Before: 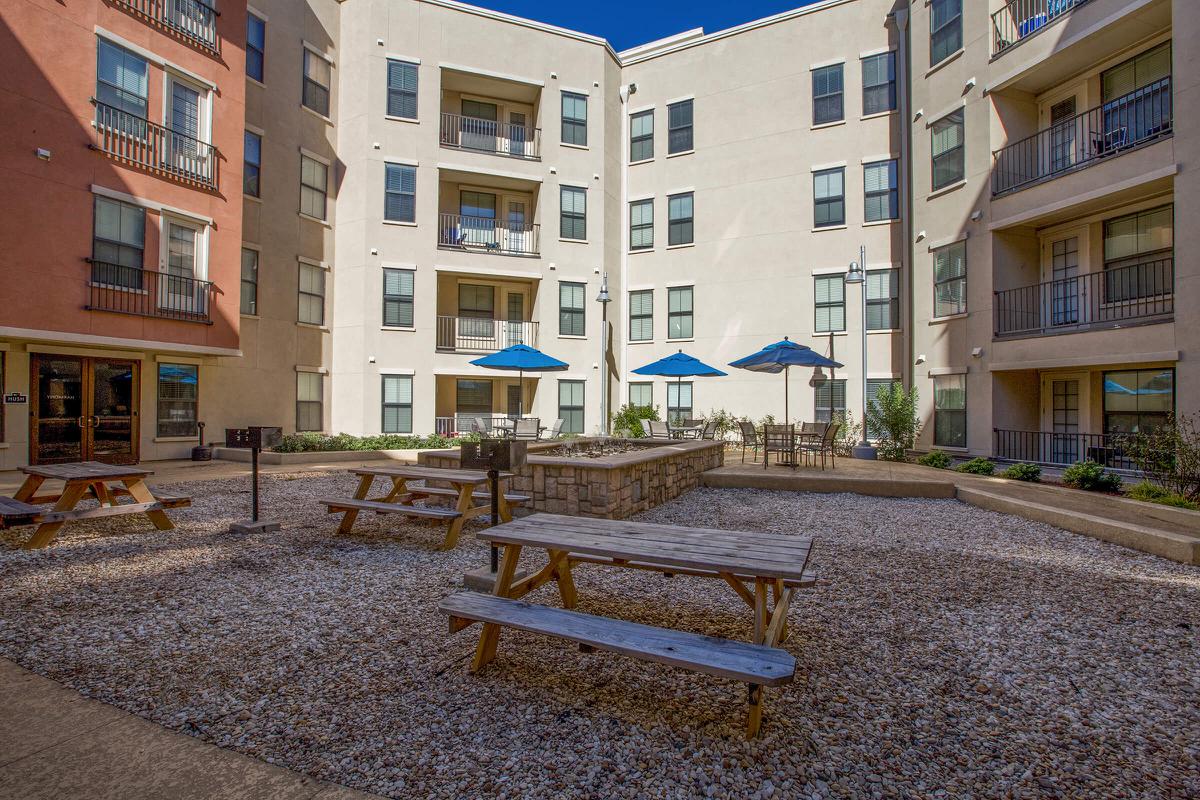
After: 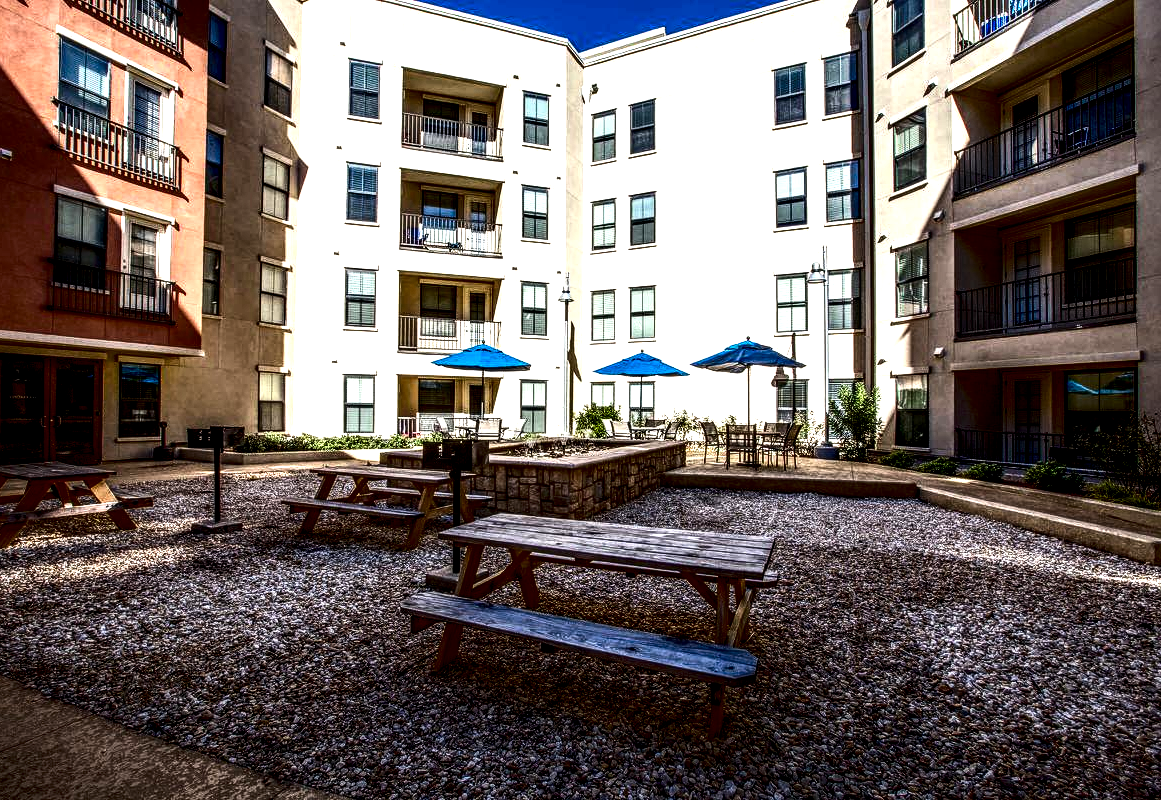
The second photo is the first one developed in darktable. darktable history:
tone equalizer: -8 EV -1.09 EV, -7 EV -1.05 EV, -6 EV -0.904 EV, -5 EV -0.572 EV, -3 EV 0.579 EV, -2 EV 0.855 EV, -1 EV 1.01 EV, +0 EV 1.08 EV, edges refinement/feathering 500, mask exposure compensation -1.57 EV, preserve details guided filter
local contrast: highlights 80%, shadows 57%, detail 175%, midtone range 0.6
contrast brightness saturation: contrast 0.218, brightness -0.191, saturation 0.238
crop and rotate: left 3.206%
color correction: highlights a* -0.114, highlights b* 0.088
